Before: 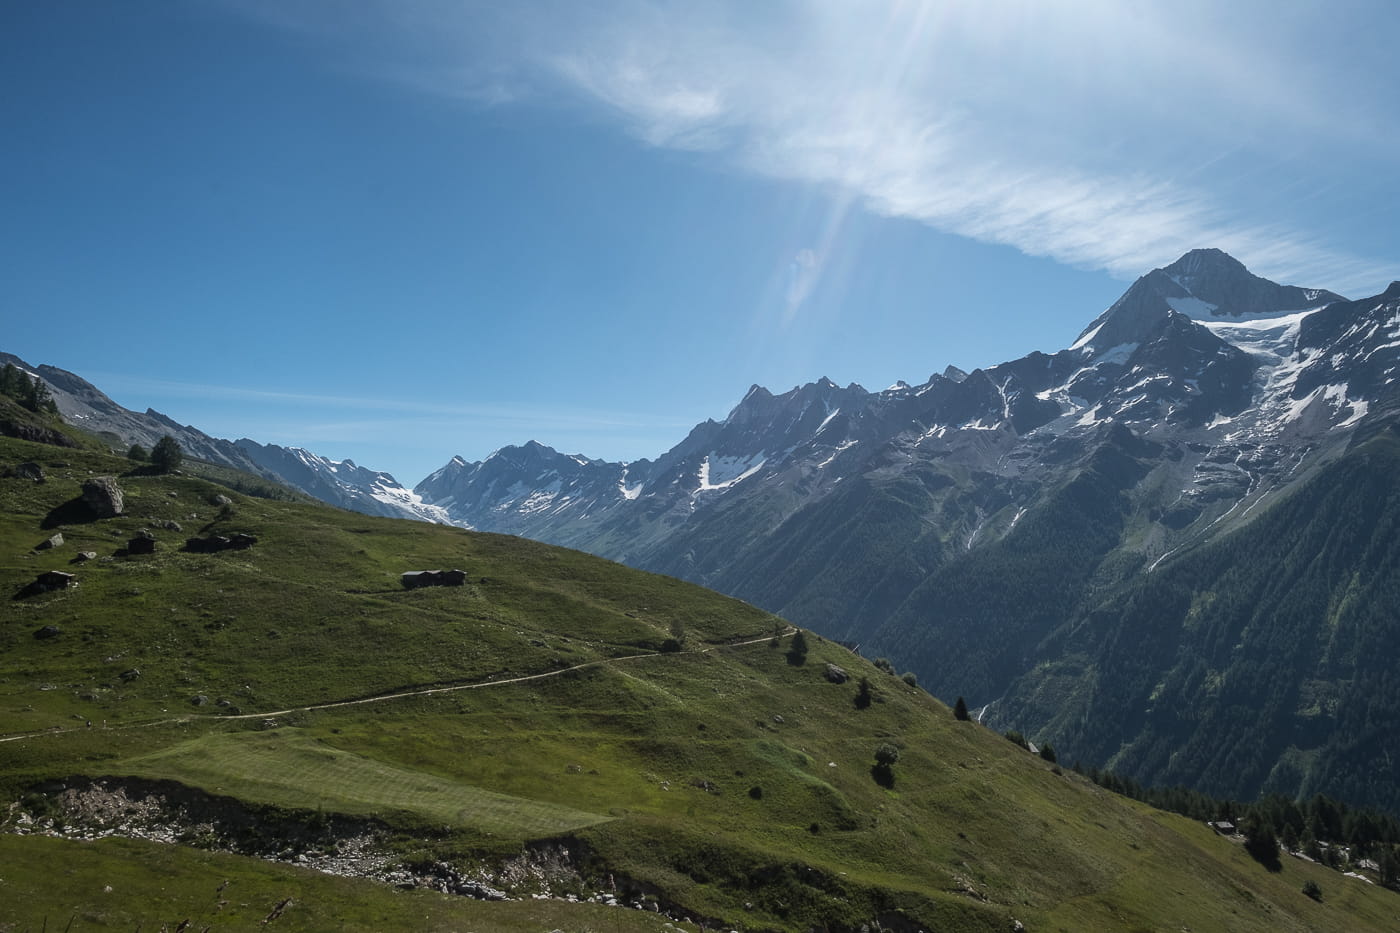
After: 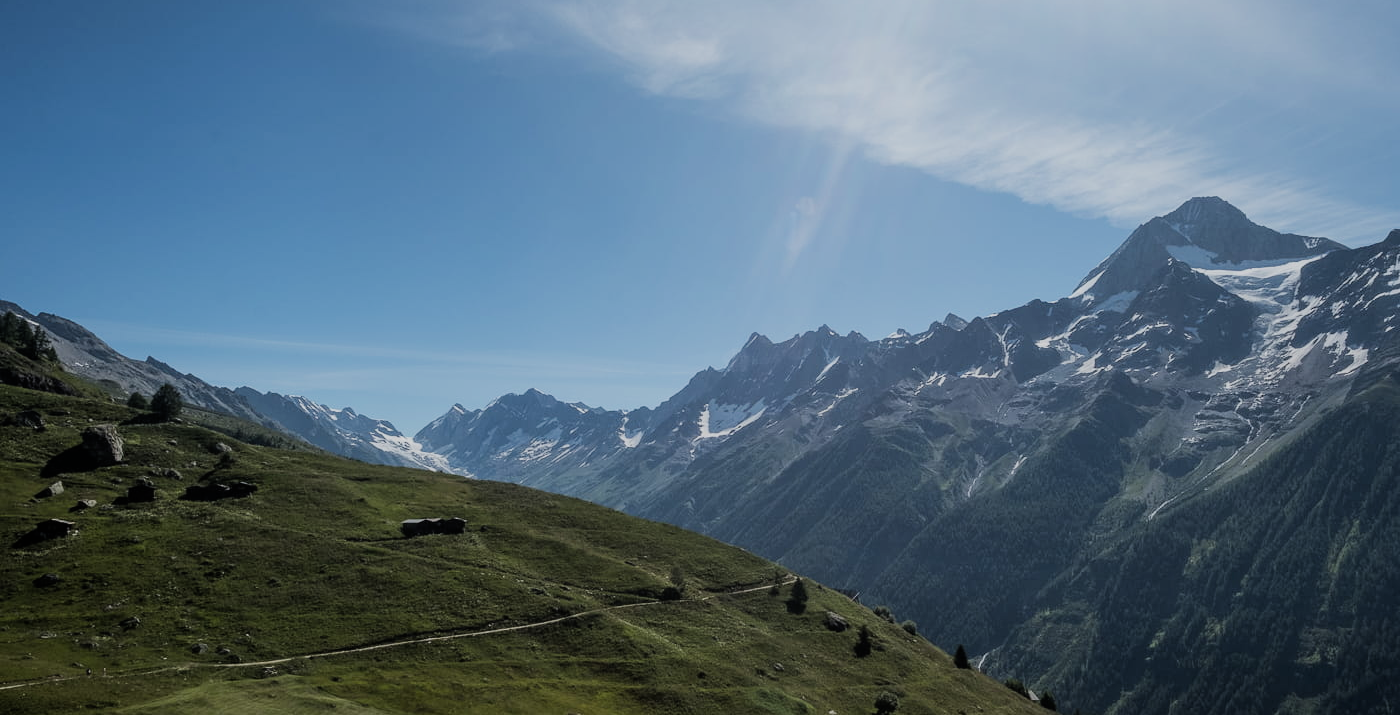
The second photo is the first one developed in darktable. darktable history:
crop: top 5.667%, bottom 17.637%
filmic rgb: black relative exposure -7.65 EV, white relative exposure 4.56 EV, hardness 3.61, contrast 1.05
